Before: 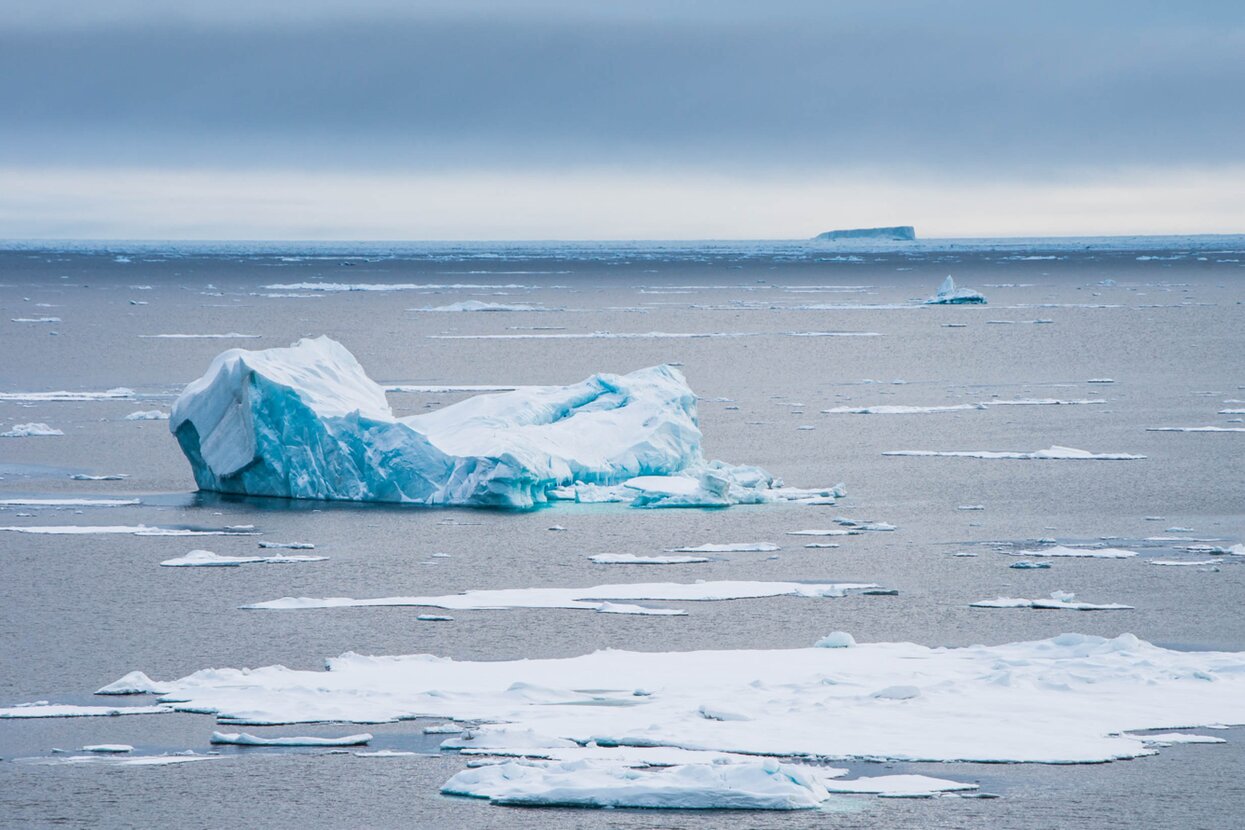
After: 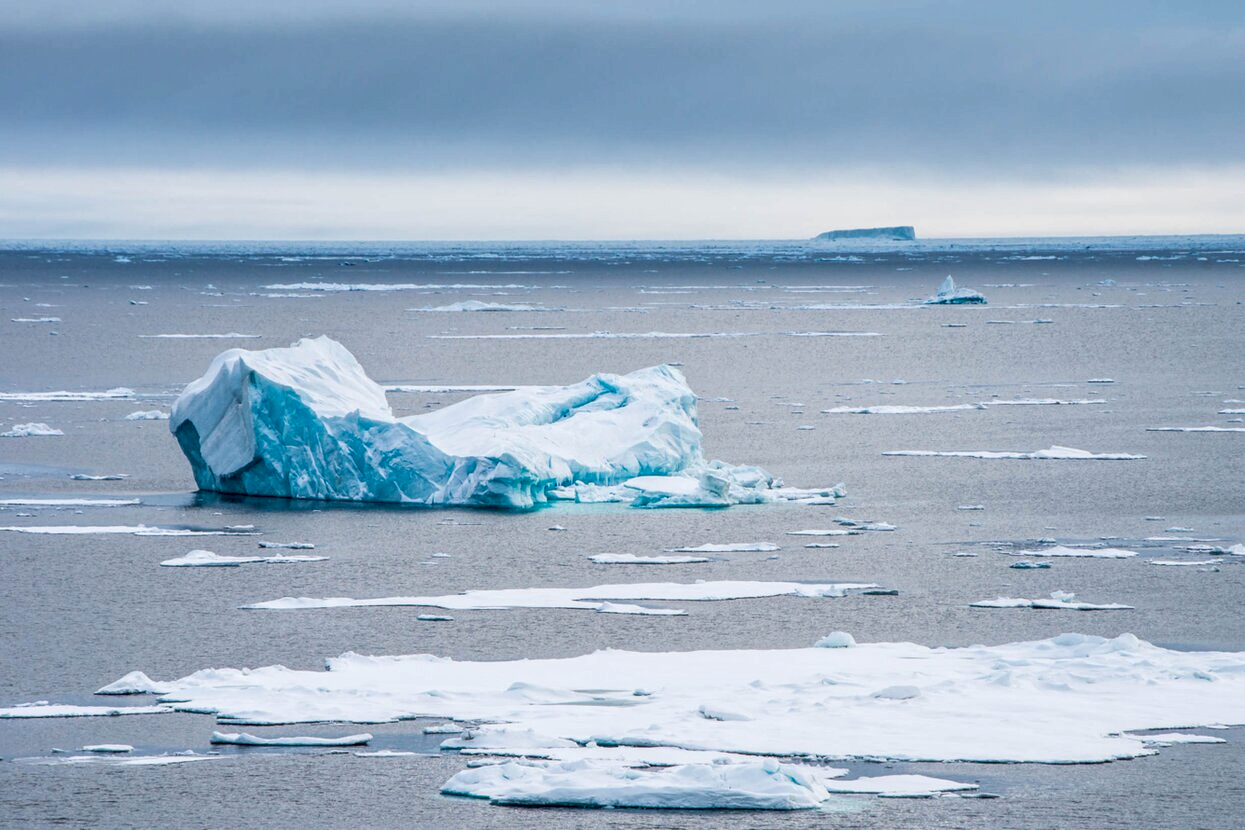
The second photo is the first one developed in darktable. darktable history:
local contrast: on, module defaults
exposure: black level correction 0.01, exposure 0.011 EV, compensate highlight preservation false
